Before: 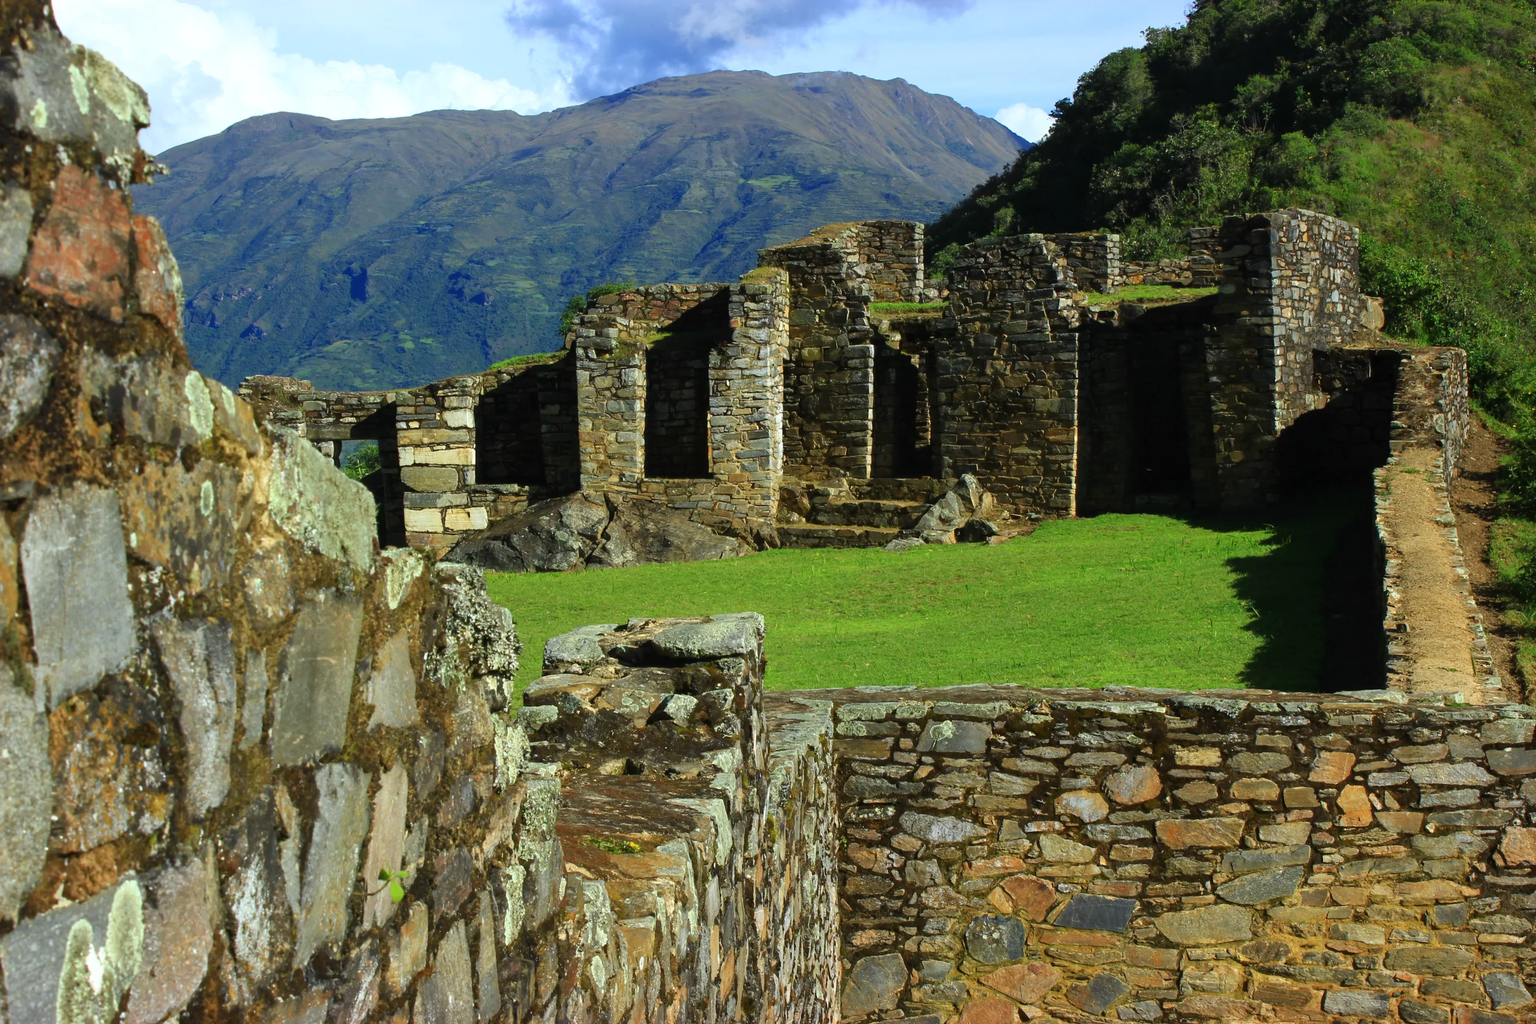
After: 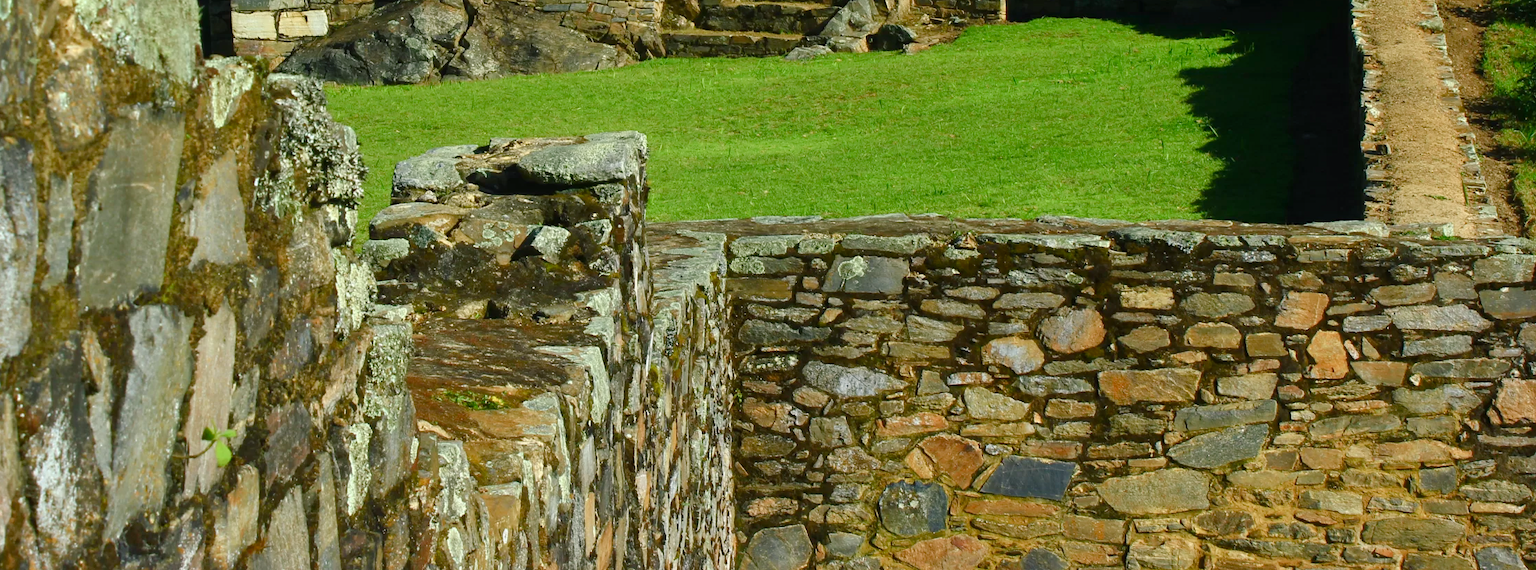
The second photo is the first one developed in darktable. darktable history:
color balance rgb: shadows lift › chroma 2.02%, shadows lift › hue 216.95°, linear chroma grading › global chroma 9.089%, perceptual saturation grading › global saturation 0.727%, perceptual saturation grading › highlights -31.312%, perceptual saturation grading › mid-tones 5.903%, perceptual saturation grading › shadows 18.435%, perceptual brilliance grading › global brilliance 2.965%, perceptual brilliance grading › highlights -2.465%, perceptual brilliance grading › shadows 3.398%, global vibrance 20%
crop and rotate: left 13.261%, top 48.706%, bottom 2.957%
color zones: curves: ch0 [(0, 0.5) (0.143, 0.5) (0.286, 0.5) (0.429, 0.495) (0.571, 0.437) (0.714, 0.44) (0.857, 0.496) (1, 0.5)]
